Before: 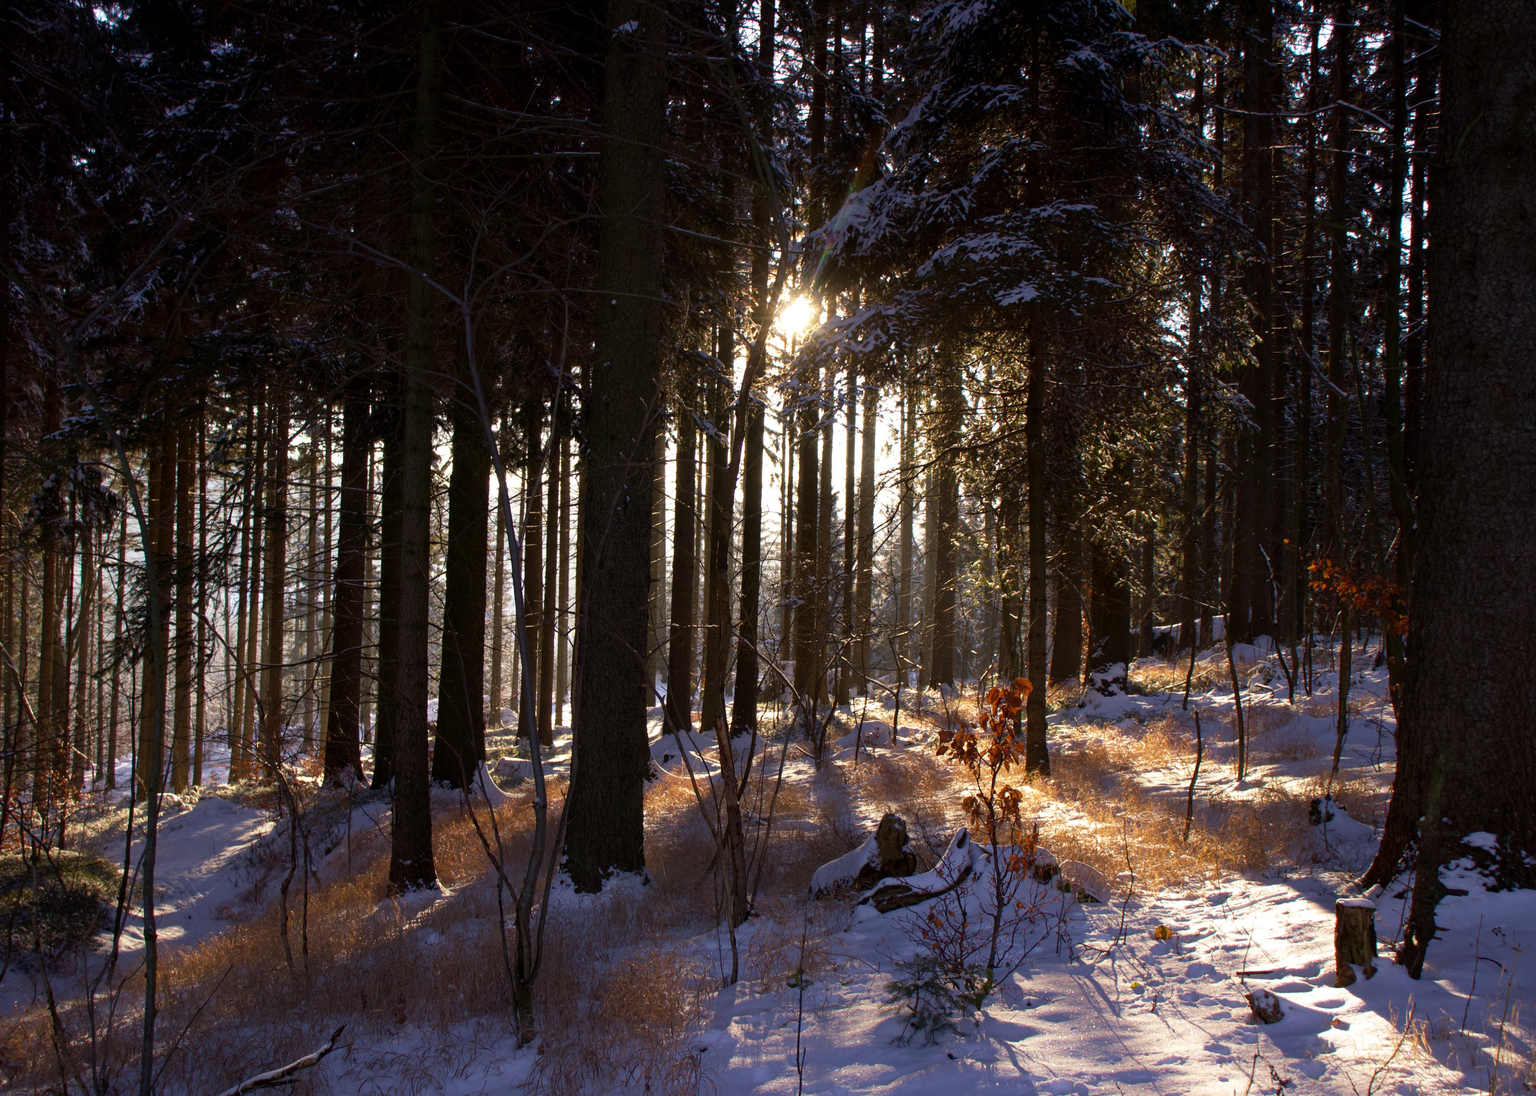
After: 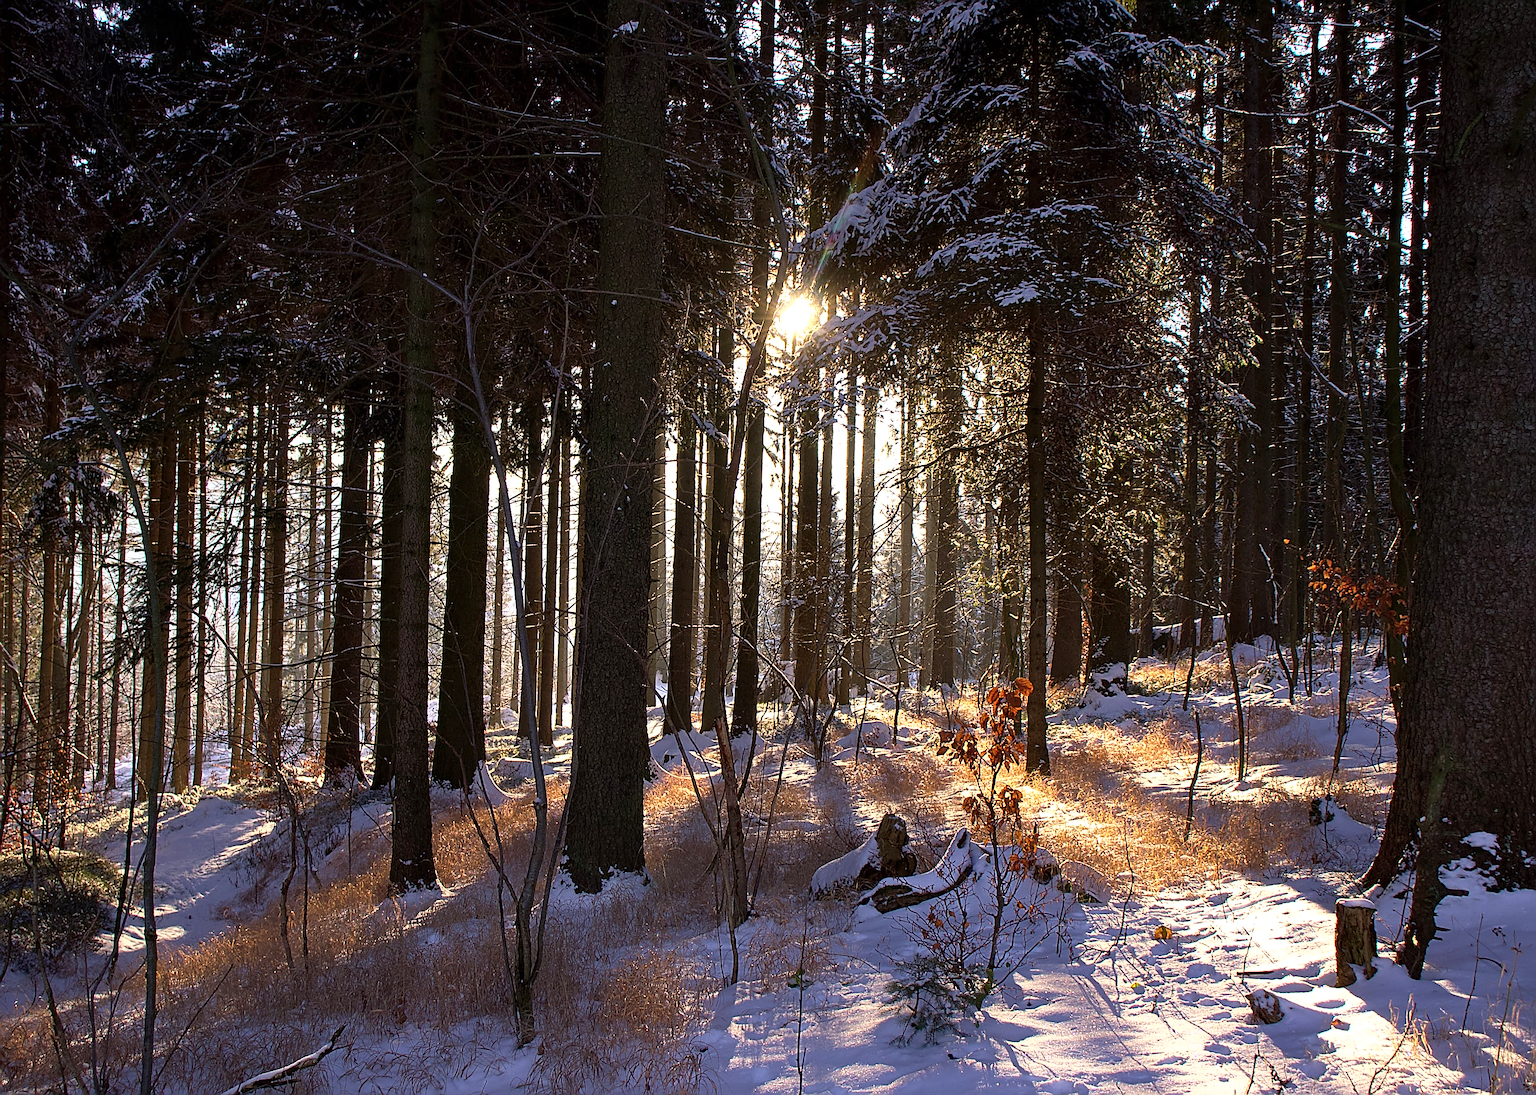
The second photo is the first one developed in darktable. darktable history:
shadows and highlights: radius 125.46, shadows 30.51, highlights -30.51, low approximation 0.01, soften with gaussian
sharpen: amount 2
exposure: exposure 0.564 EV, compensate highlight preservation false
